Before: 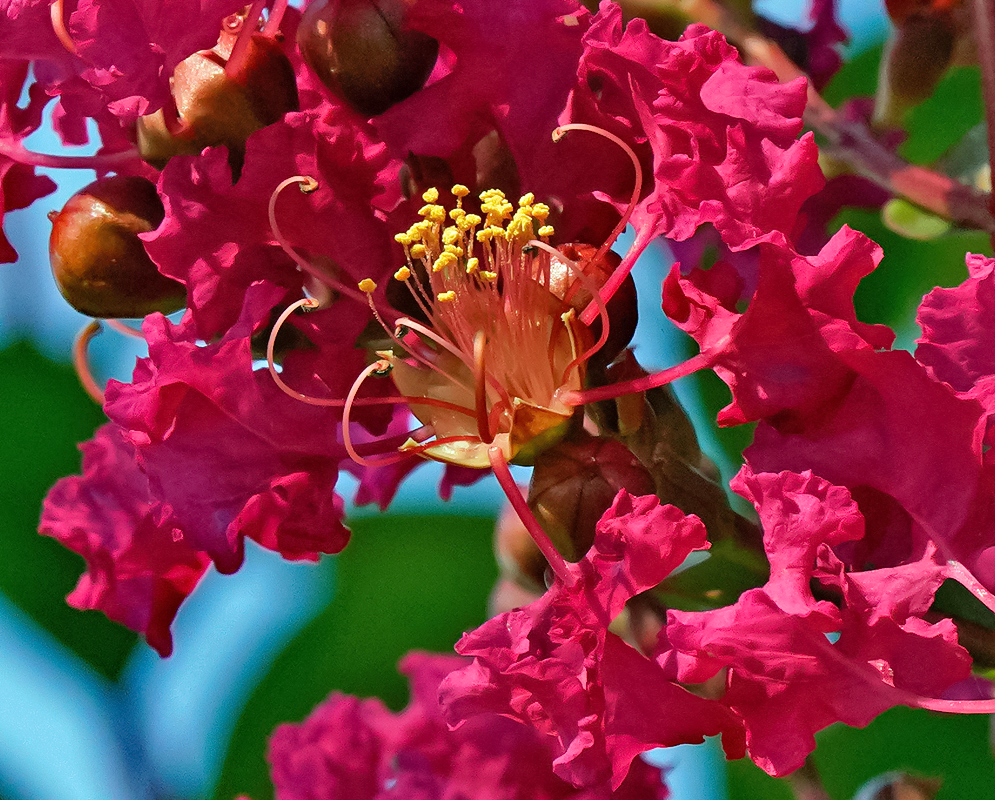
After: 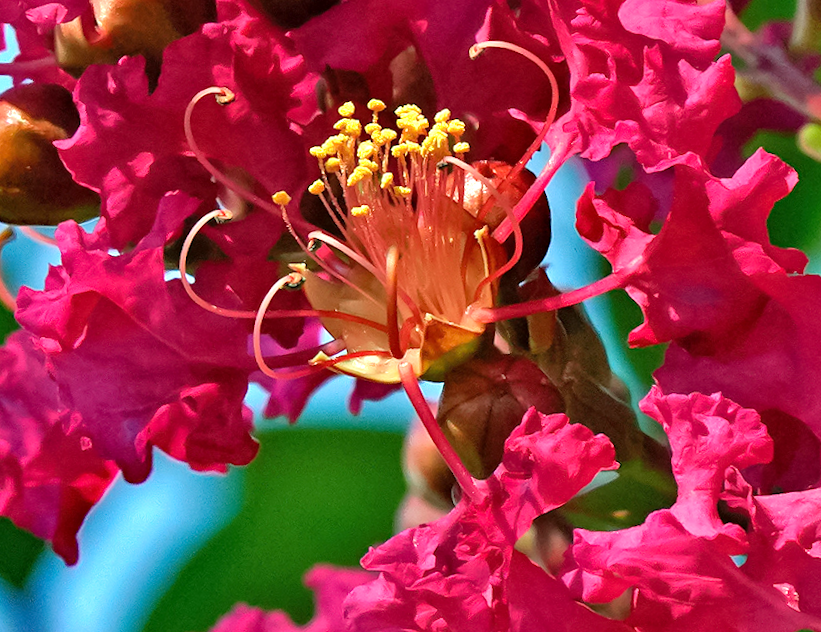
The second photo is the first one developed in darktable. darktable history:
crop and rotate: angle -3.27°, left 5.211%, top 5.211%, right 4.607%, bottom 4.607%
rotate and perspective: rotation -2°, crop left 0.022, crop right 0.978, crop top 0.049, crop bottom 0.951
exposure: black level correction 0.001, exposure 0.5 EV, compensate exposure bias true, compensate highlight preservation false
